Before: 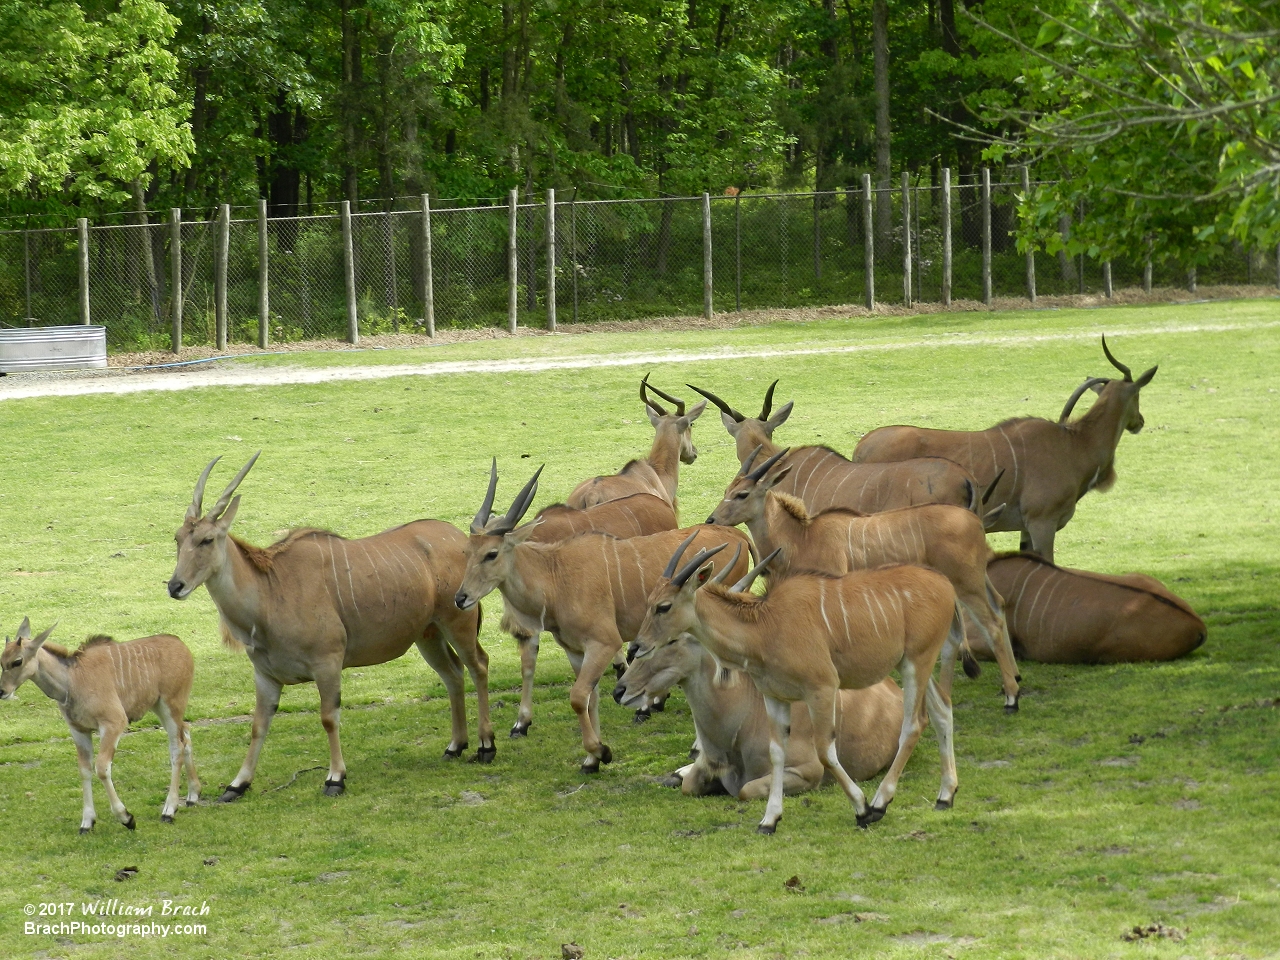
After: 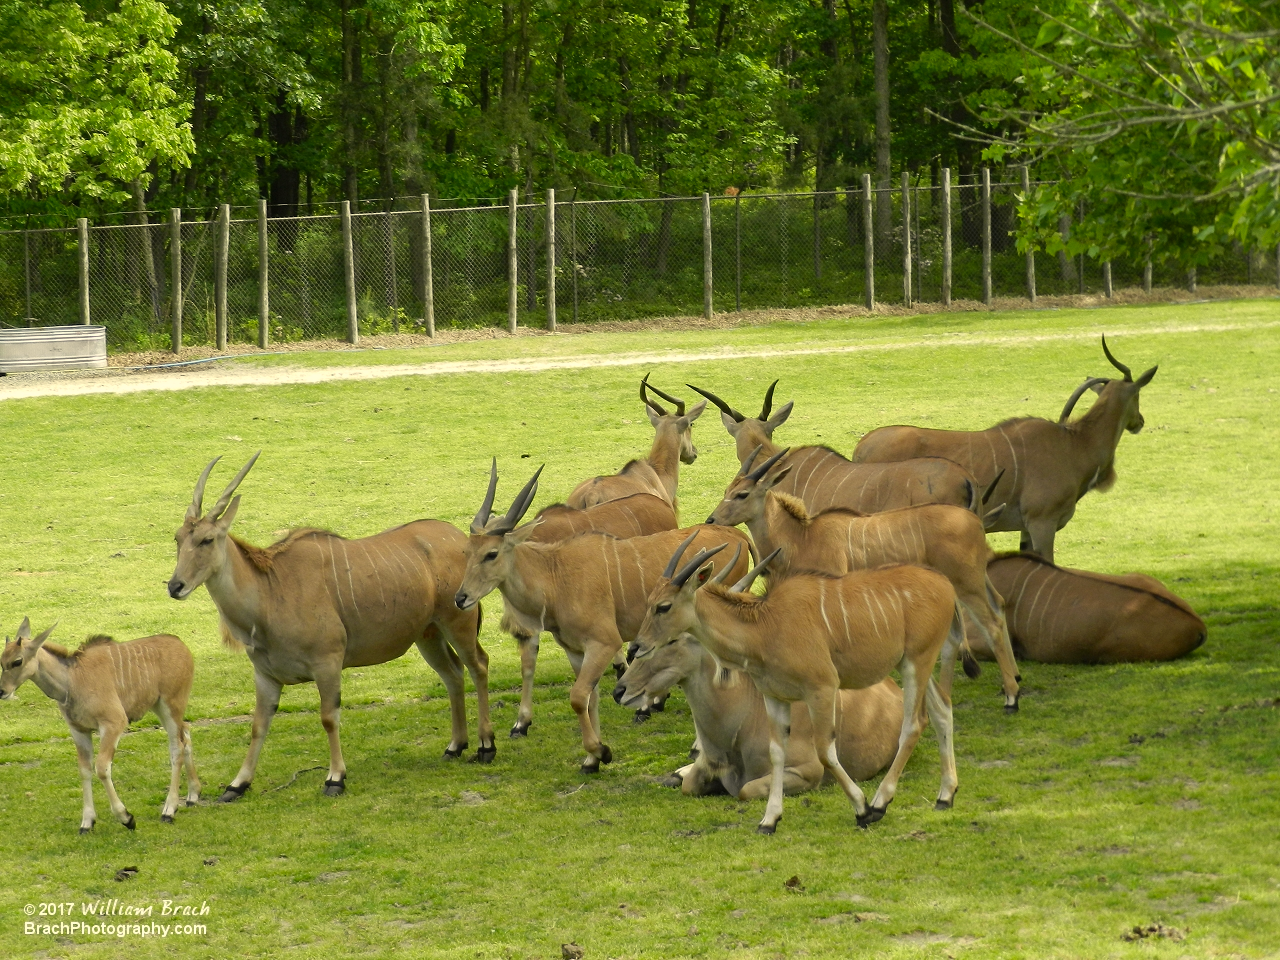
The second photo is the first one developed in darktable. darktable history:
color correction: highlights a* 1.27, highlights b* 17.2
